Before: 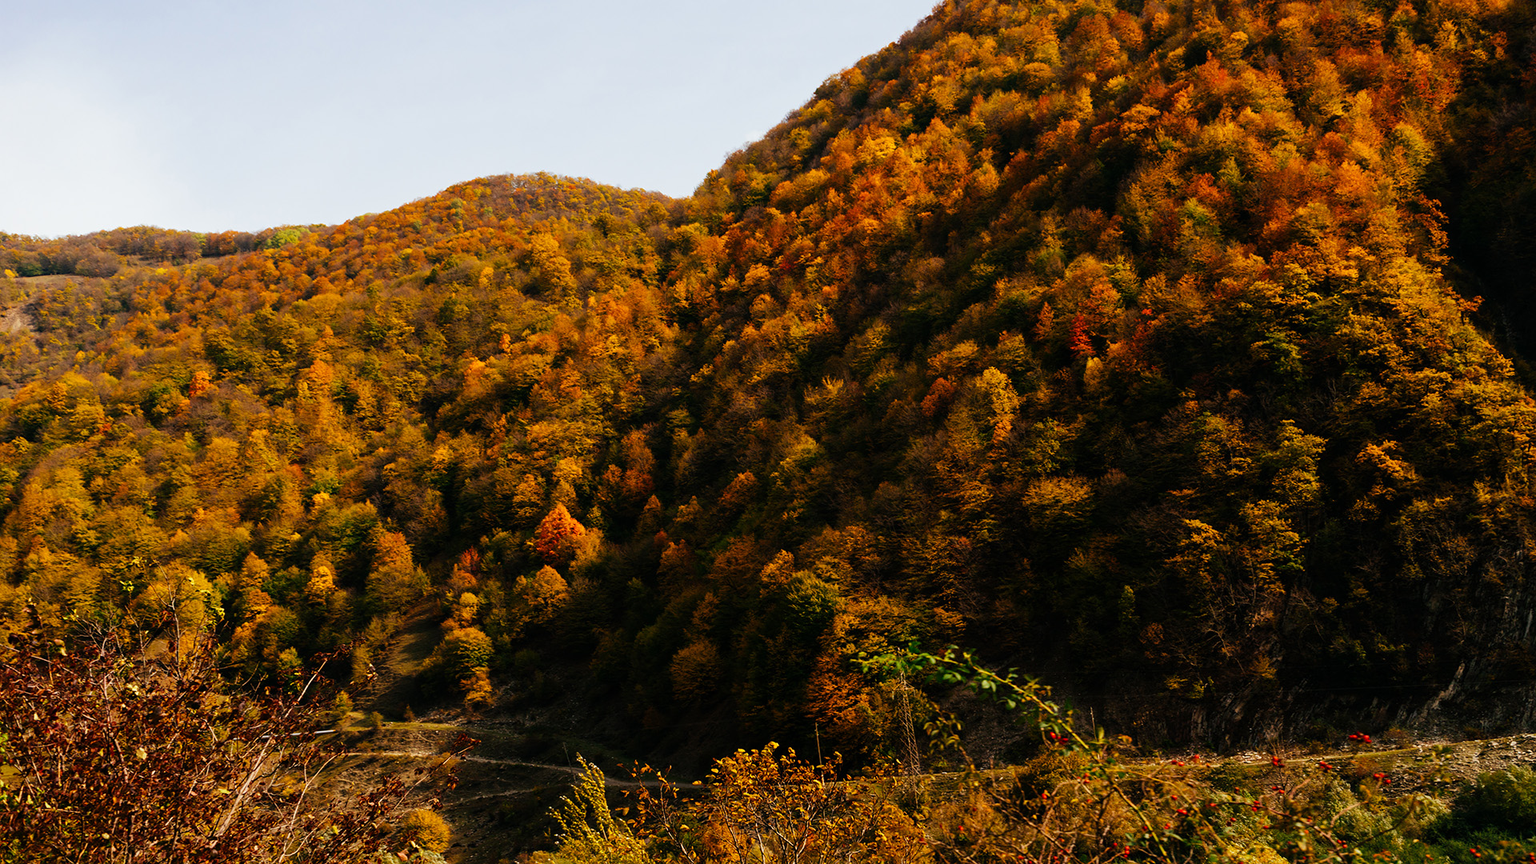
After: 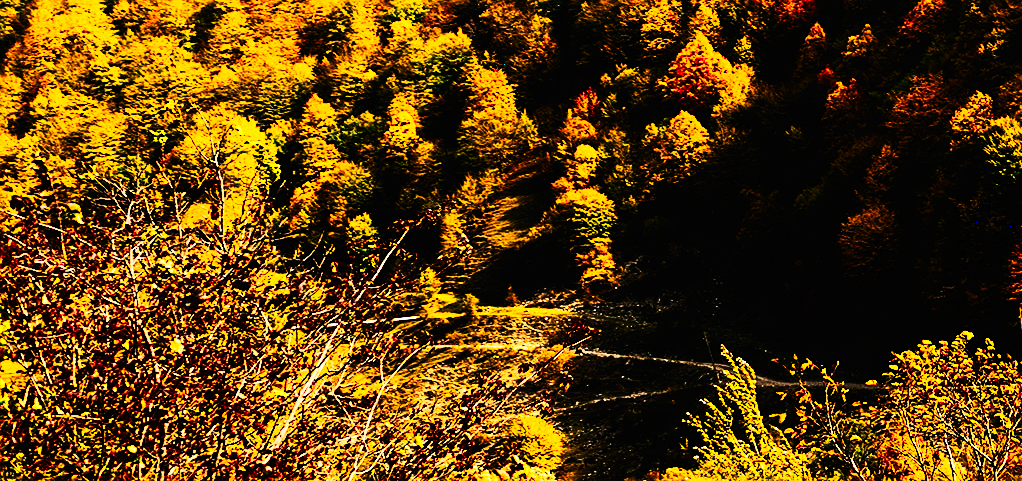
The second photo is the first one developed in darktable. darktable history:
sharpen: on, module defaults
crop and rotate: top 55.263%, right 46.767%, bottom 0.187%
tone curve: curves: ch0 [(0, 0) (0.003, 0.008) (0.011, 0.008) (0.025, 0.011) (0.044, 0.017) (0.069, 0.029) (0.1, 0.045) (0.136, 0.067) (0.177, 0.103) (0.224, 0.151) (0.277, 0.21) (0.335, 0.285) (0.399, 0.37) (0.468, 0.462) (0.543, 0.568) (0.623, 0.679) (0.709, 0.79) (0.801, 0.876) (0.898, 0.936) (1, 1)], preserve colors none
base curve: curves: ch0 [(0, 0) (0.007, 0.004) (0.027, 0.03) (0.046, 0.07) (0.207, 0.54) (0.442, 0.872) (0.673, 0.972) (1, 1)]
contrast brightness saturation: contrast 0.234, brightness 0.111, saturation 0.285
